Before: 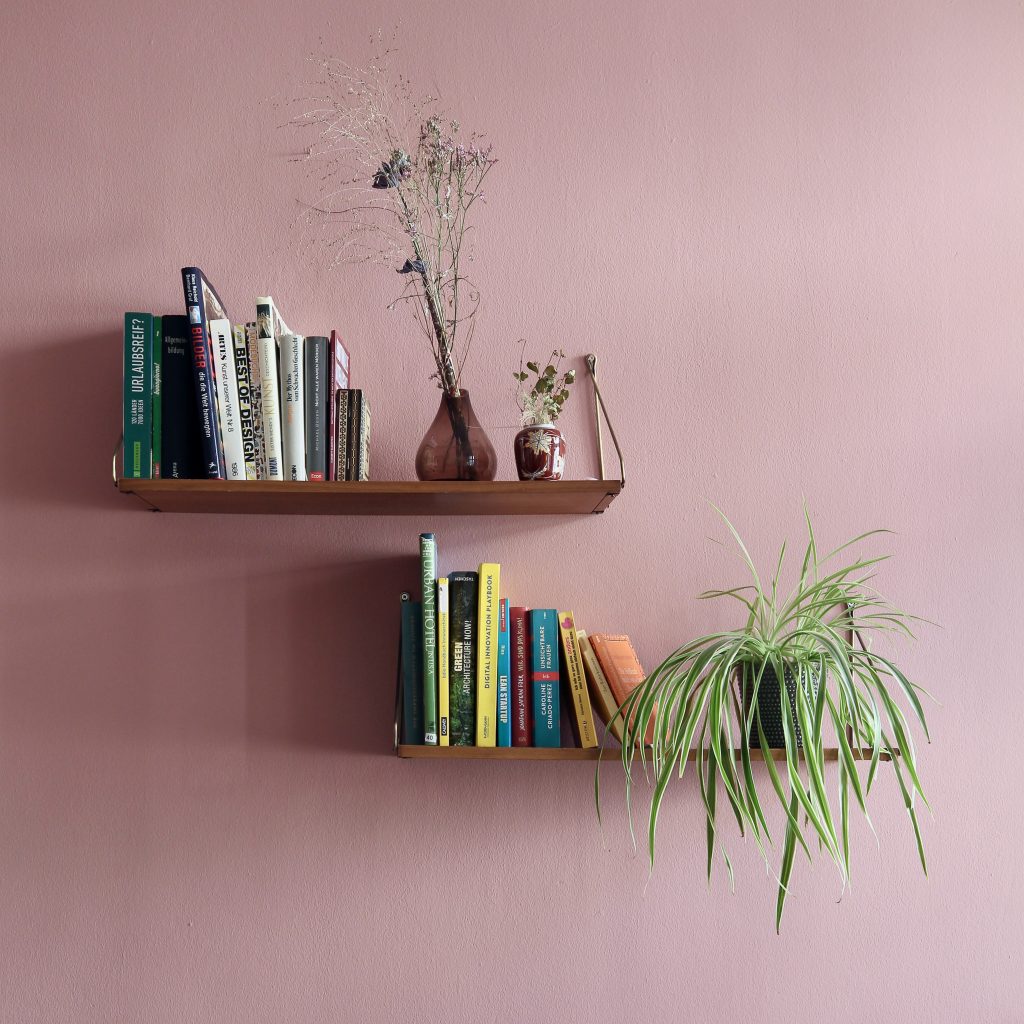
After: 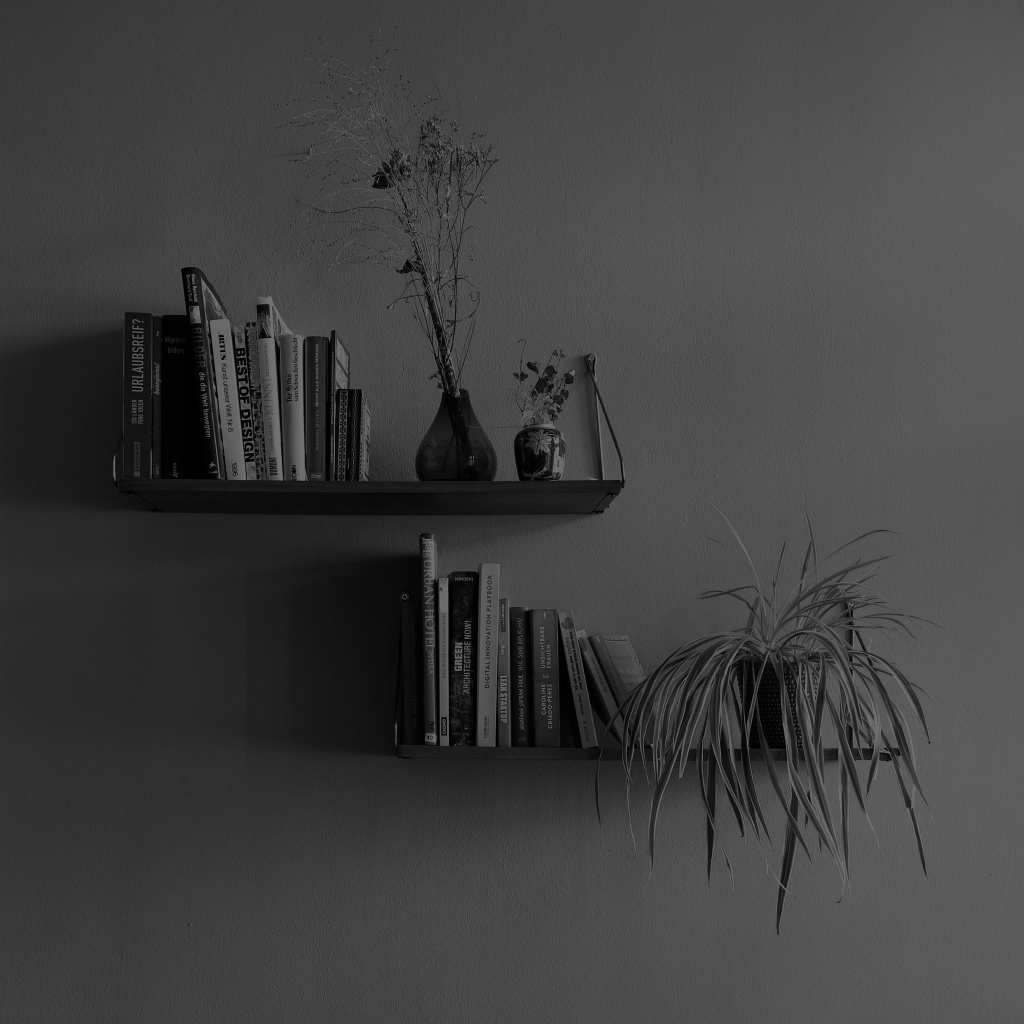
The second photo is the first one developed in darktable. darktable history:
color calibration: output gray [0.25, 0.35, 0.4, 0], x 0.383, y 0.372, temperature 3905.17 K
contrast brightness saturation: contrast 0.08, saturation 0.02
exposure: exposure -2.446 EV, compensate highlight preservation false
